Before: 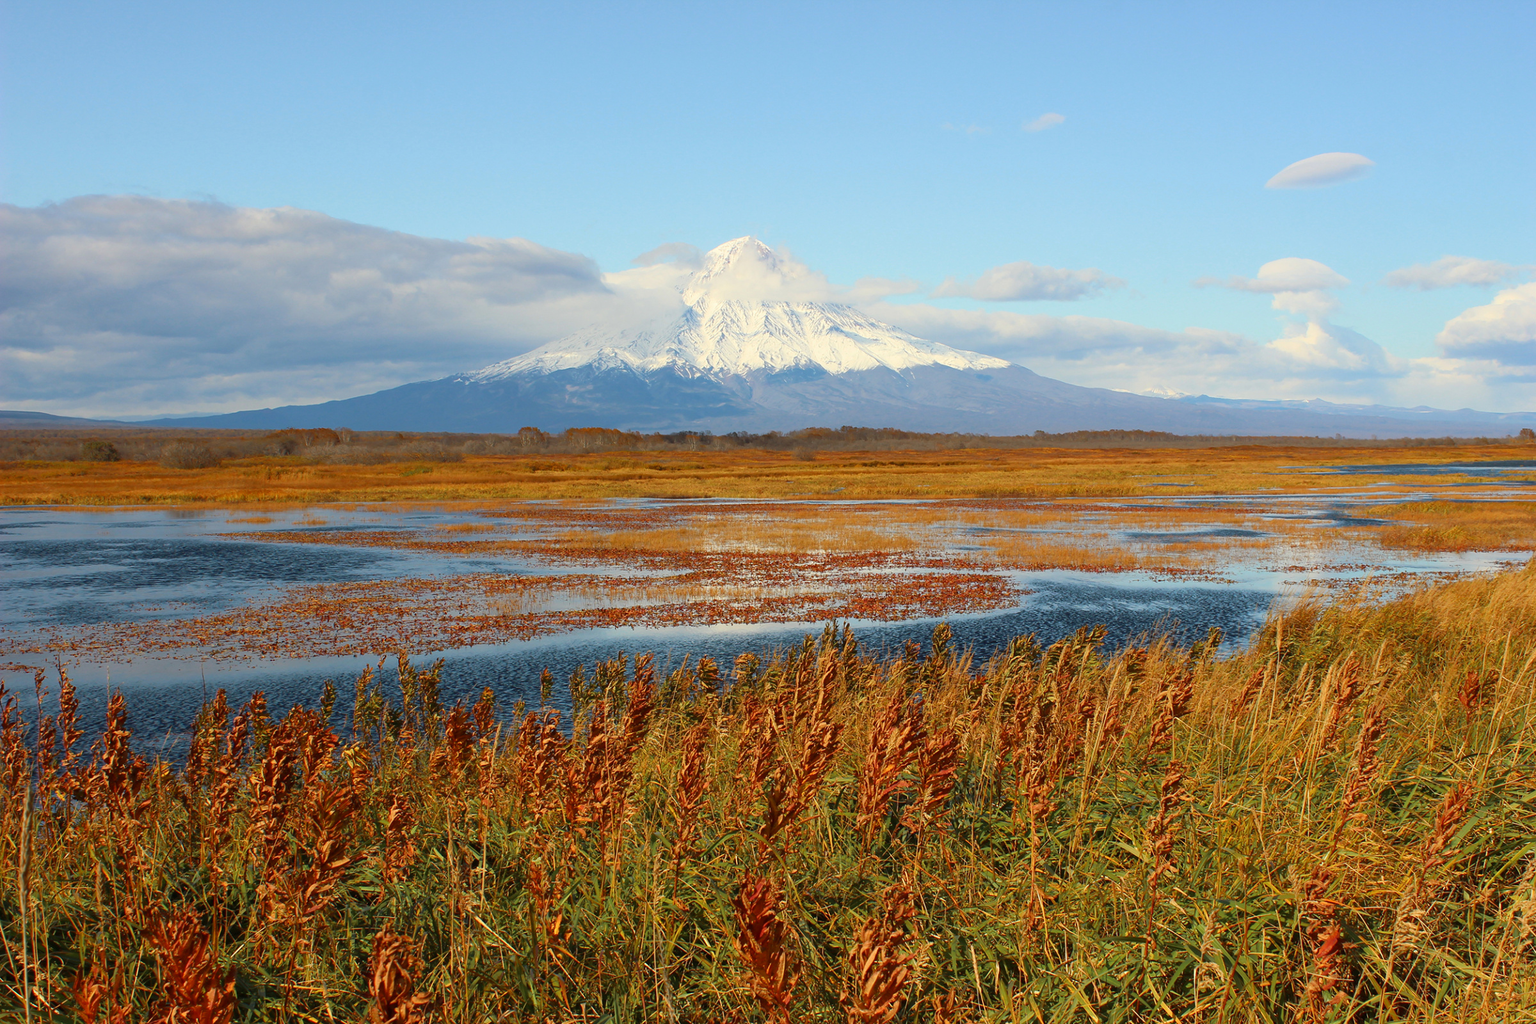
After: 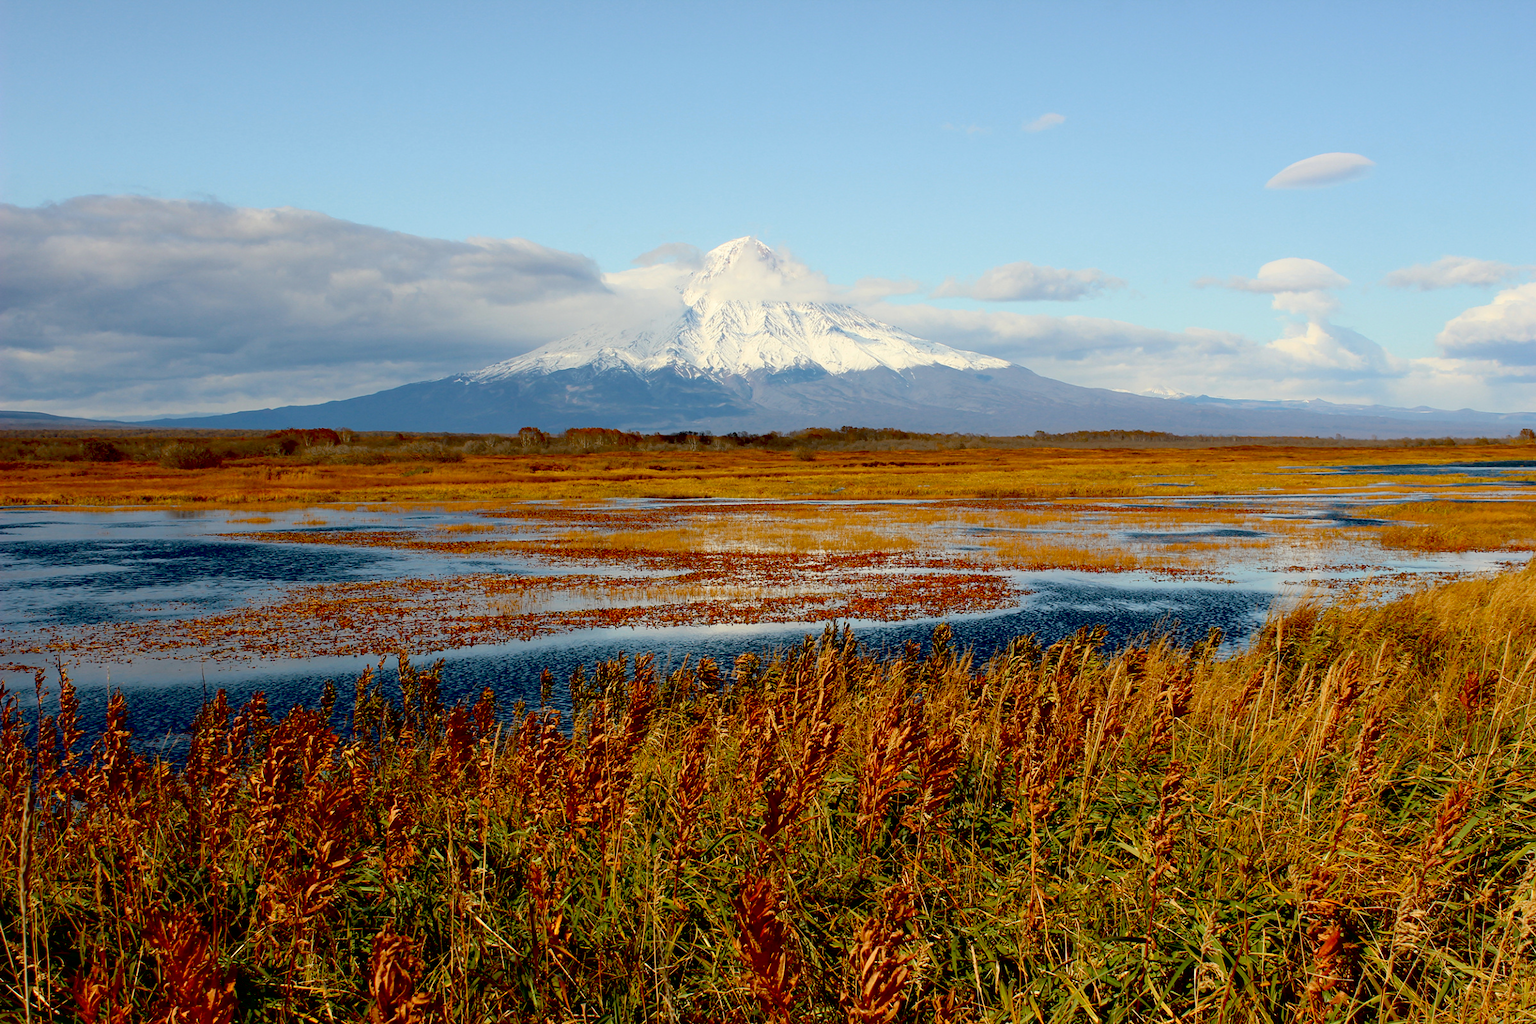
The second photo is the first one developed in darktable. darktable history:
contrast brightness saturation: saturation -0.161
exposure: black level correction 0.047, exposure 0.012 EV, compensate exposure bias true, compensate highlight preservation false
tone equalizer: -8 EV -1.83 EV, -7 EV -1.17 EV, -6 EV -1.64 EV
